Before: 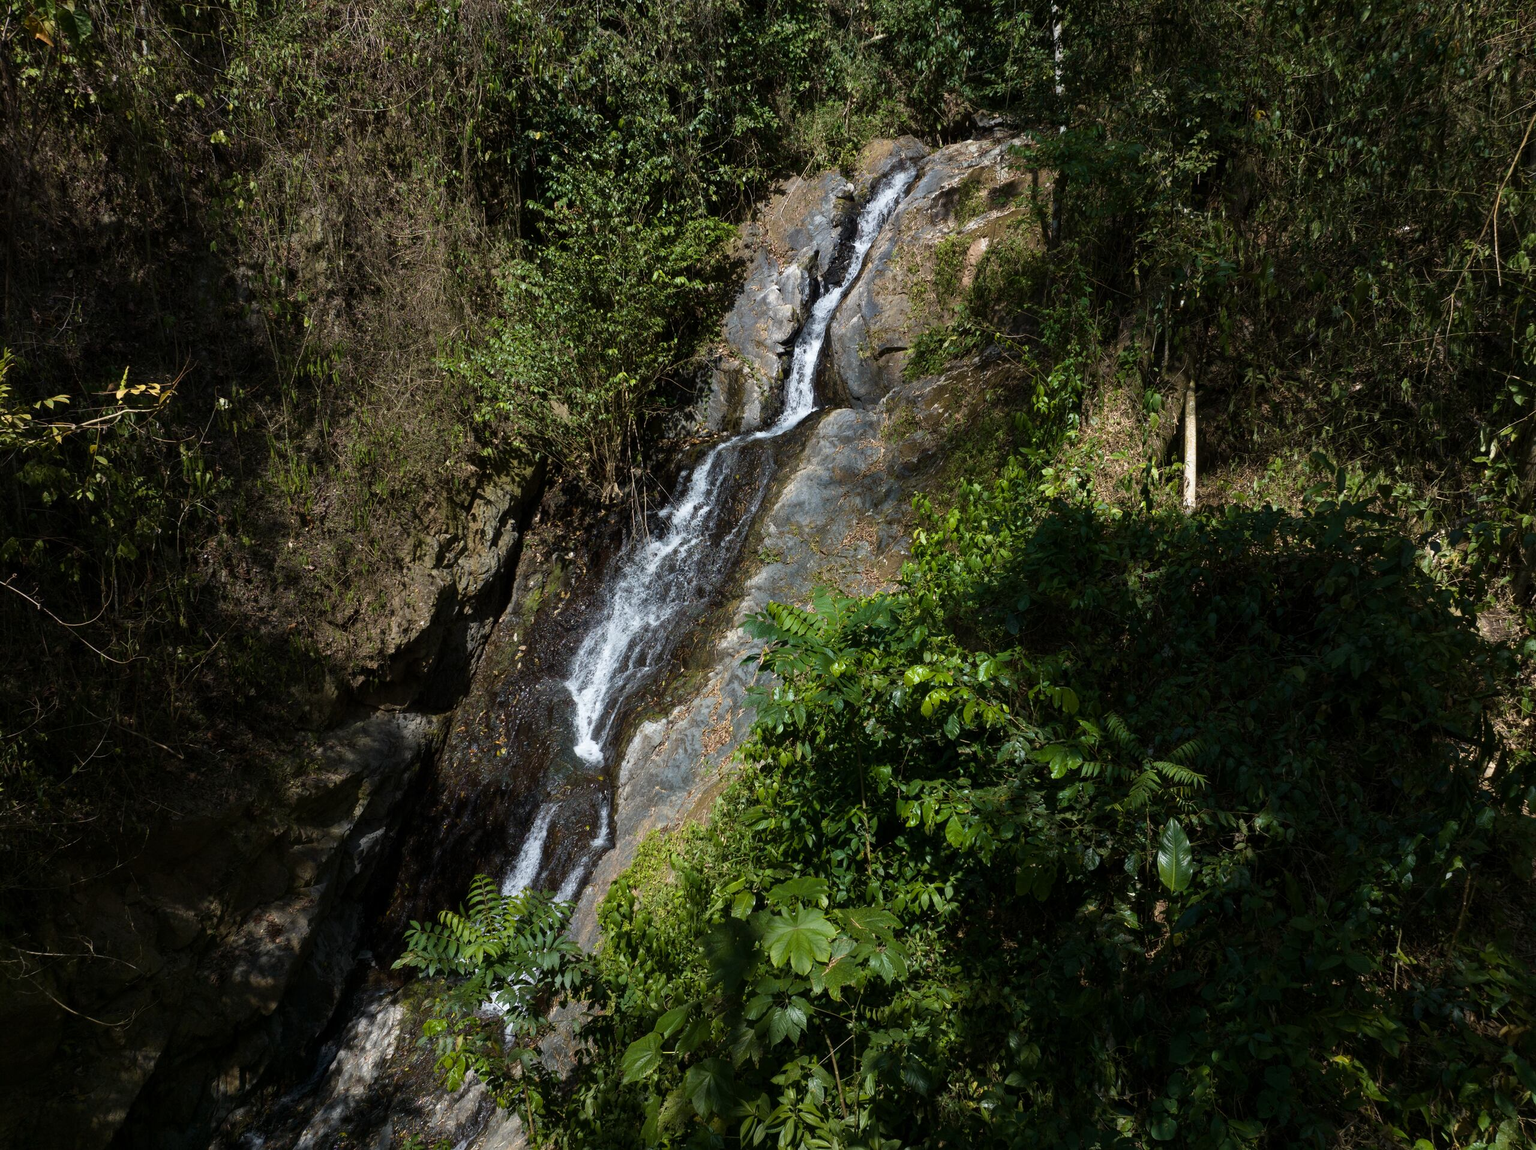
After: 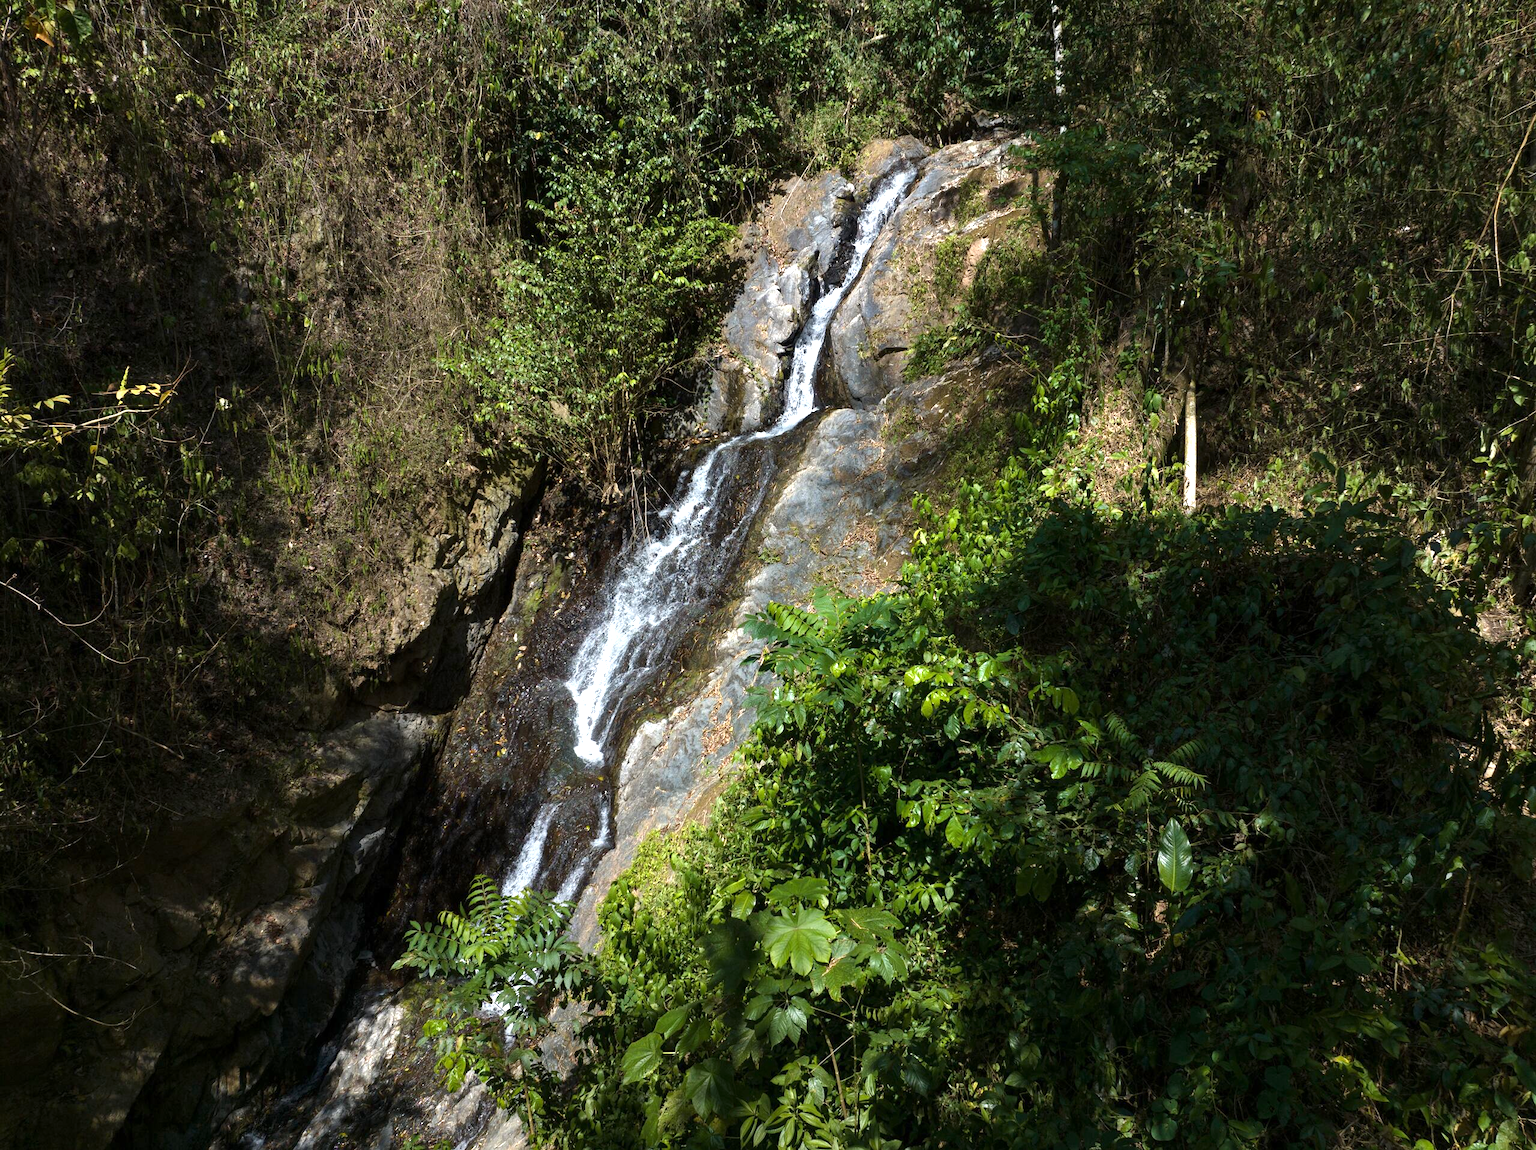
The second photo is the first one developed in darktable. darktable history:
exposure: exposure 0.808 EV, compensate highlight preservation false
